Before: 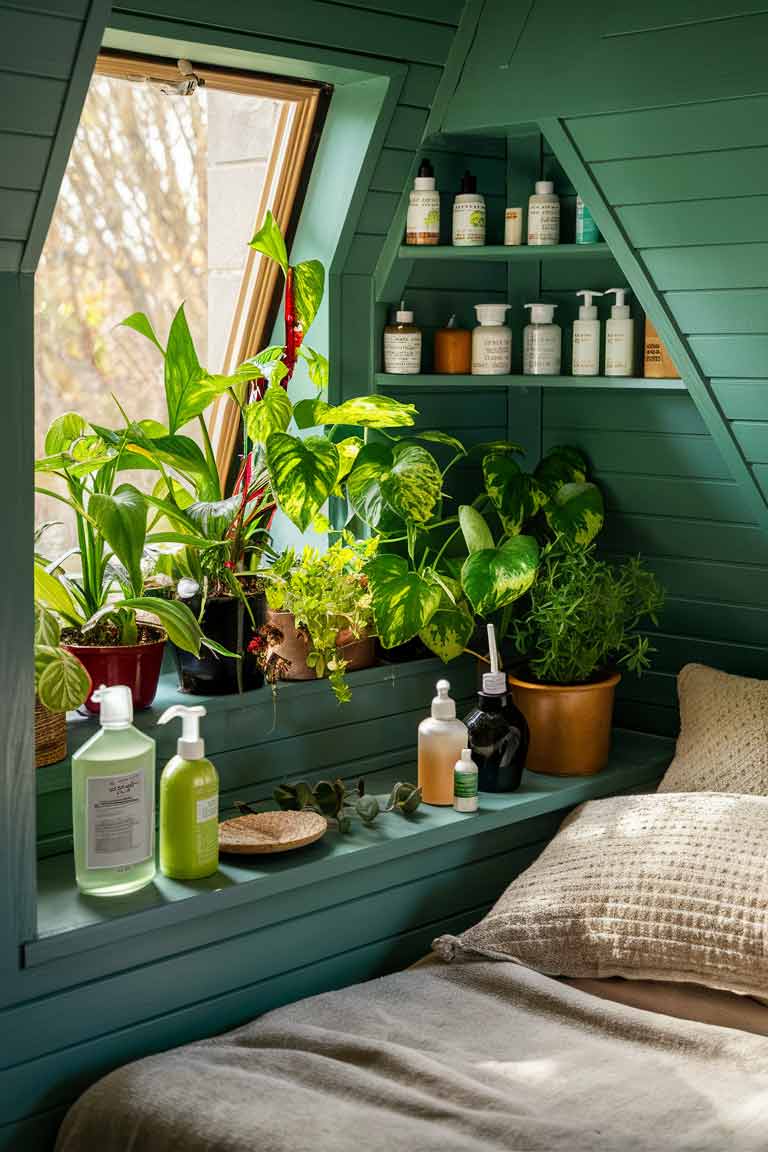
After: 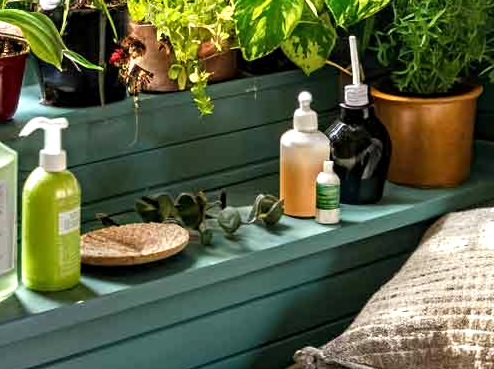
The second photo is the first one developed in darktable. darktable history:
crop: left 17.981%, top 51.09%, right 17.677%, bottom 16.837%
exposure: black level correction 0, exposure 0.499 EV, compensate highlight preservation false
contrast equalizer: octaves 7, y [[0.5, 0.5, 0.501, 0.63, 0.504, 0.5], [0.5 ×6], [0.5 ×6], [0 ×6], [0 ×6]]
